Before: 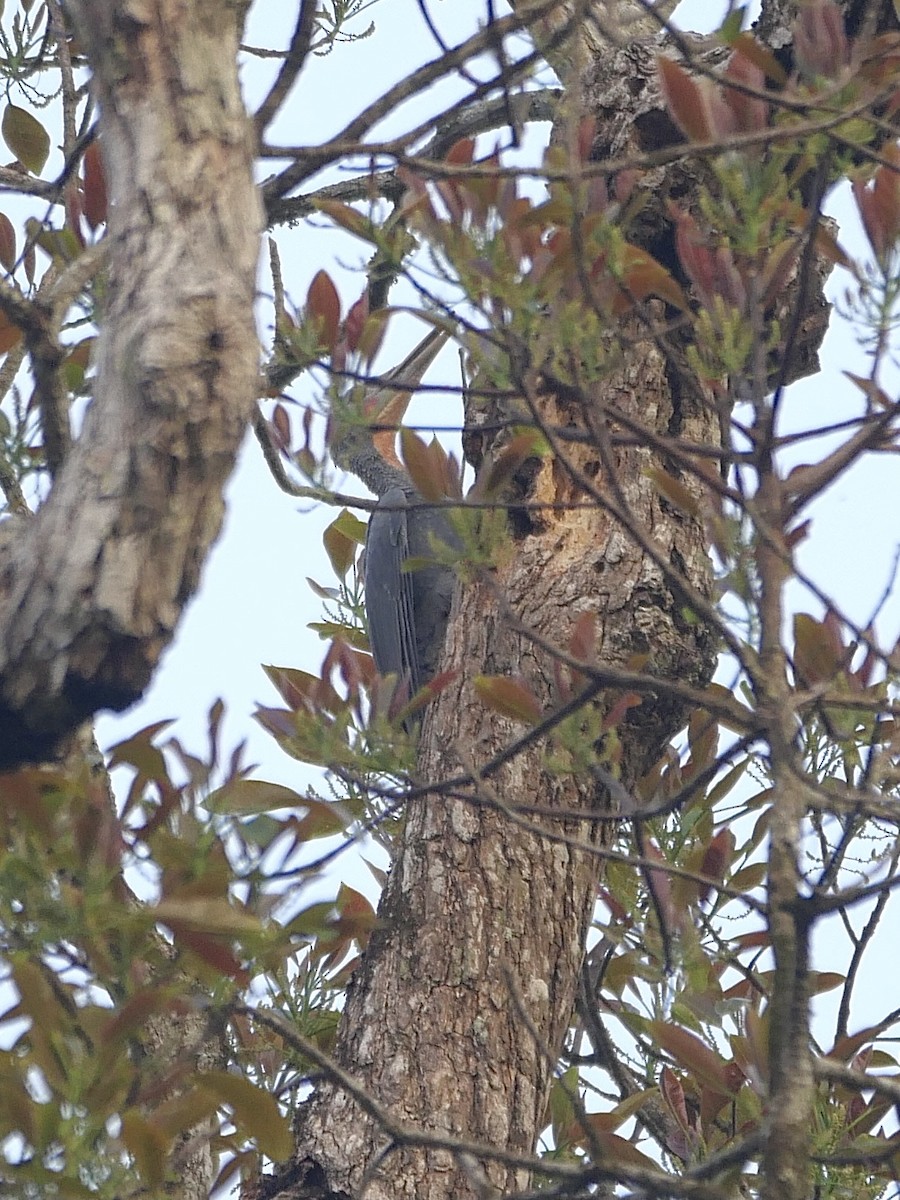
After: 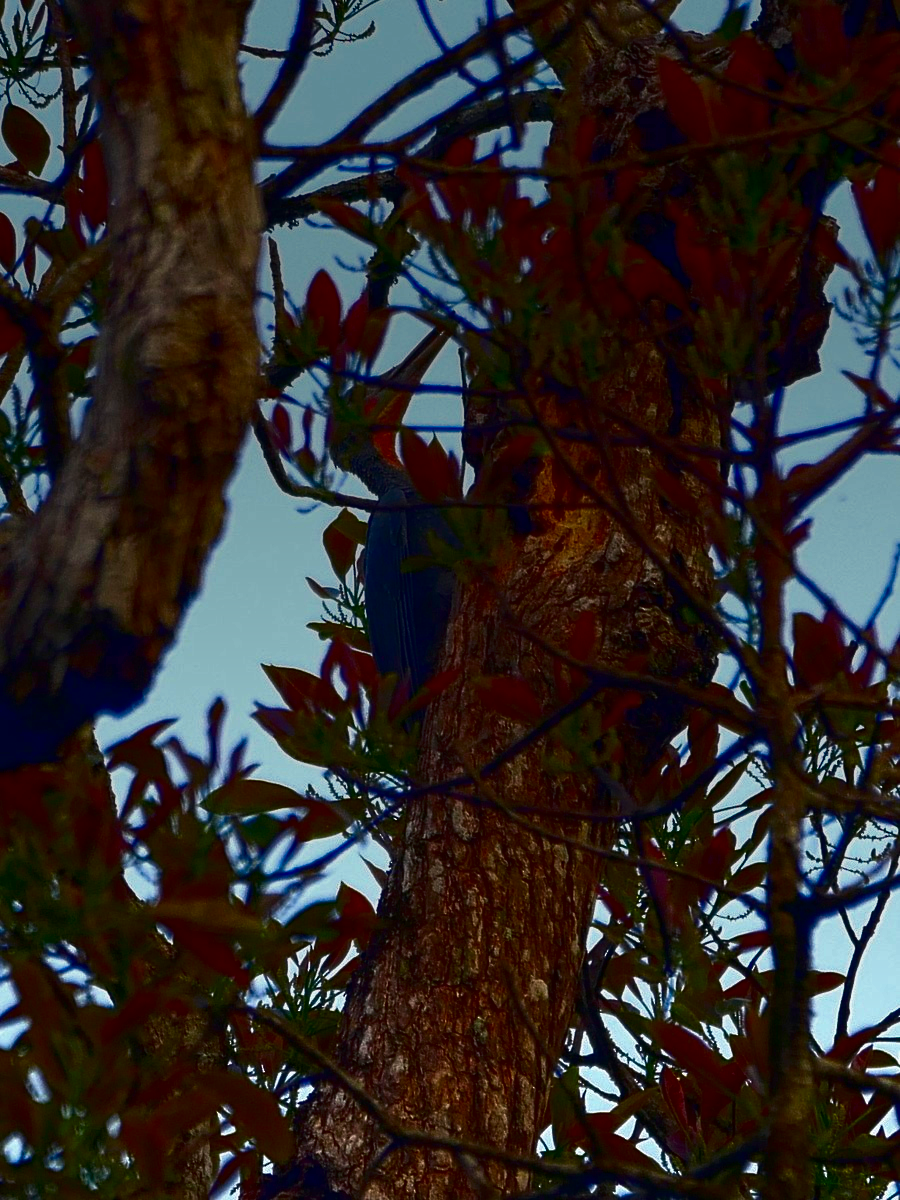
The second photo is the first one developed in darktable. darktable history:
graduated density: rotation -0.352°, offset 57.64
contrast brightness saturation: brightness -1, saturation 1
